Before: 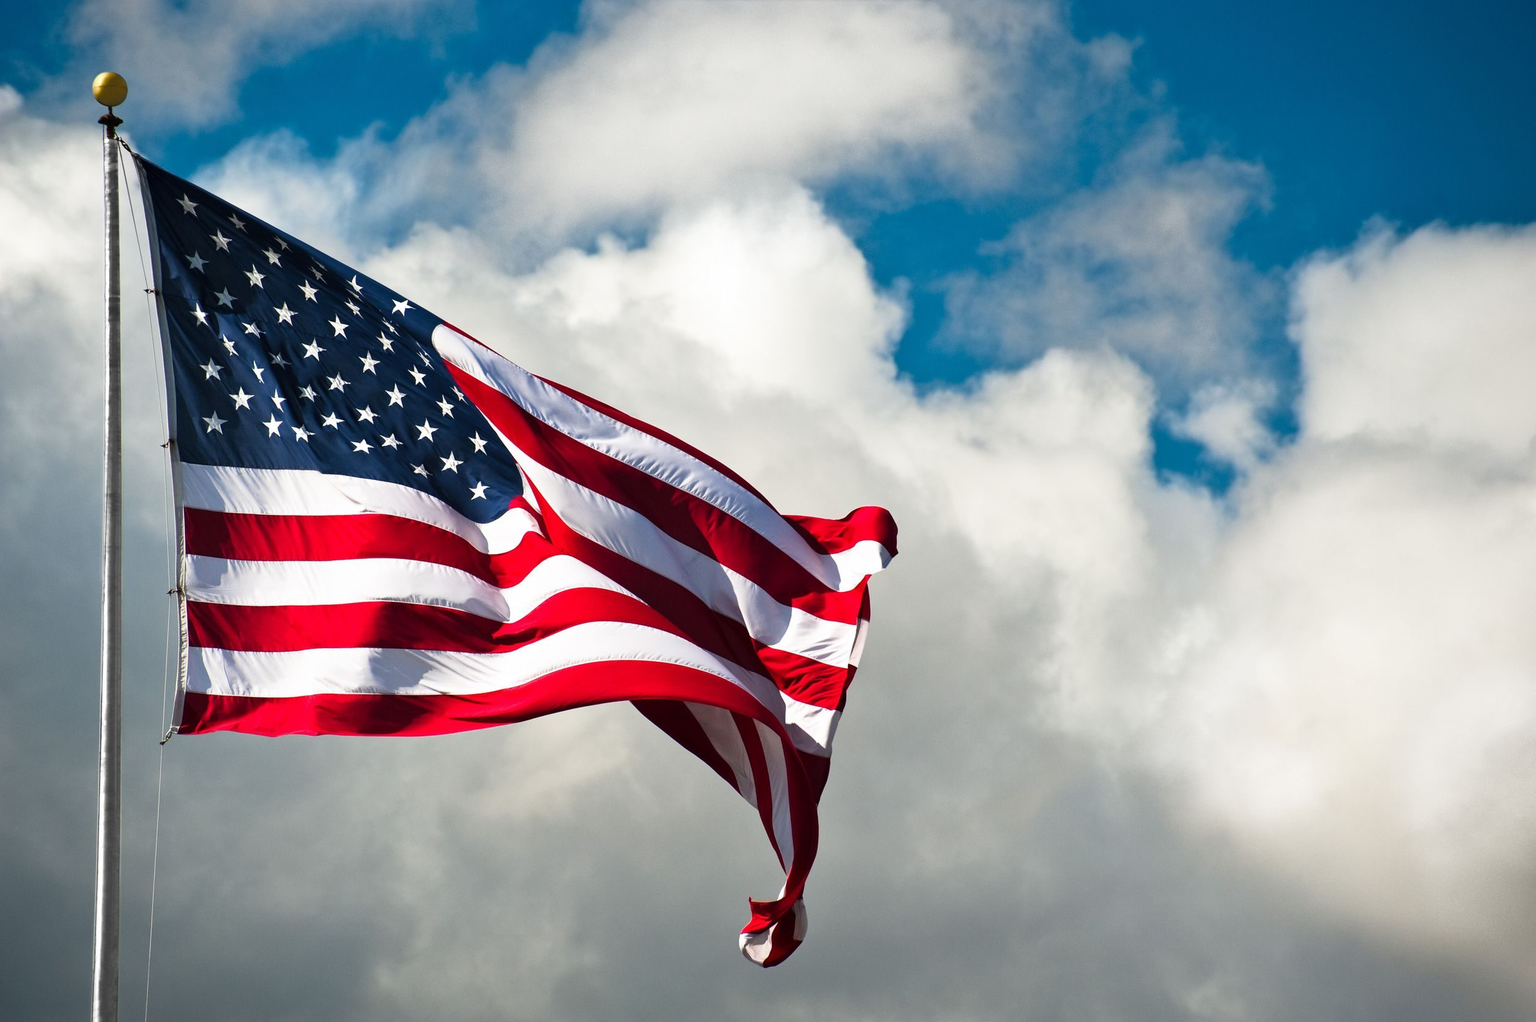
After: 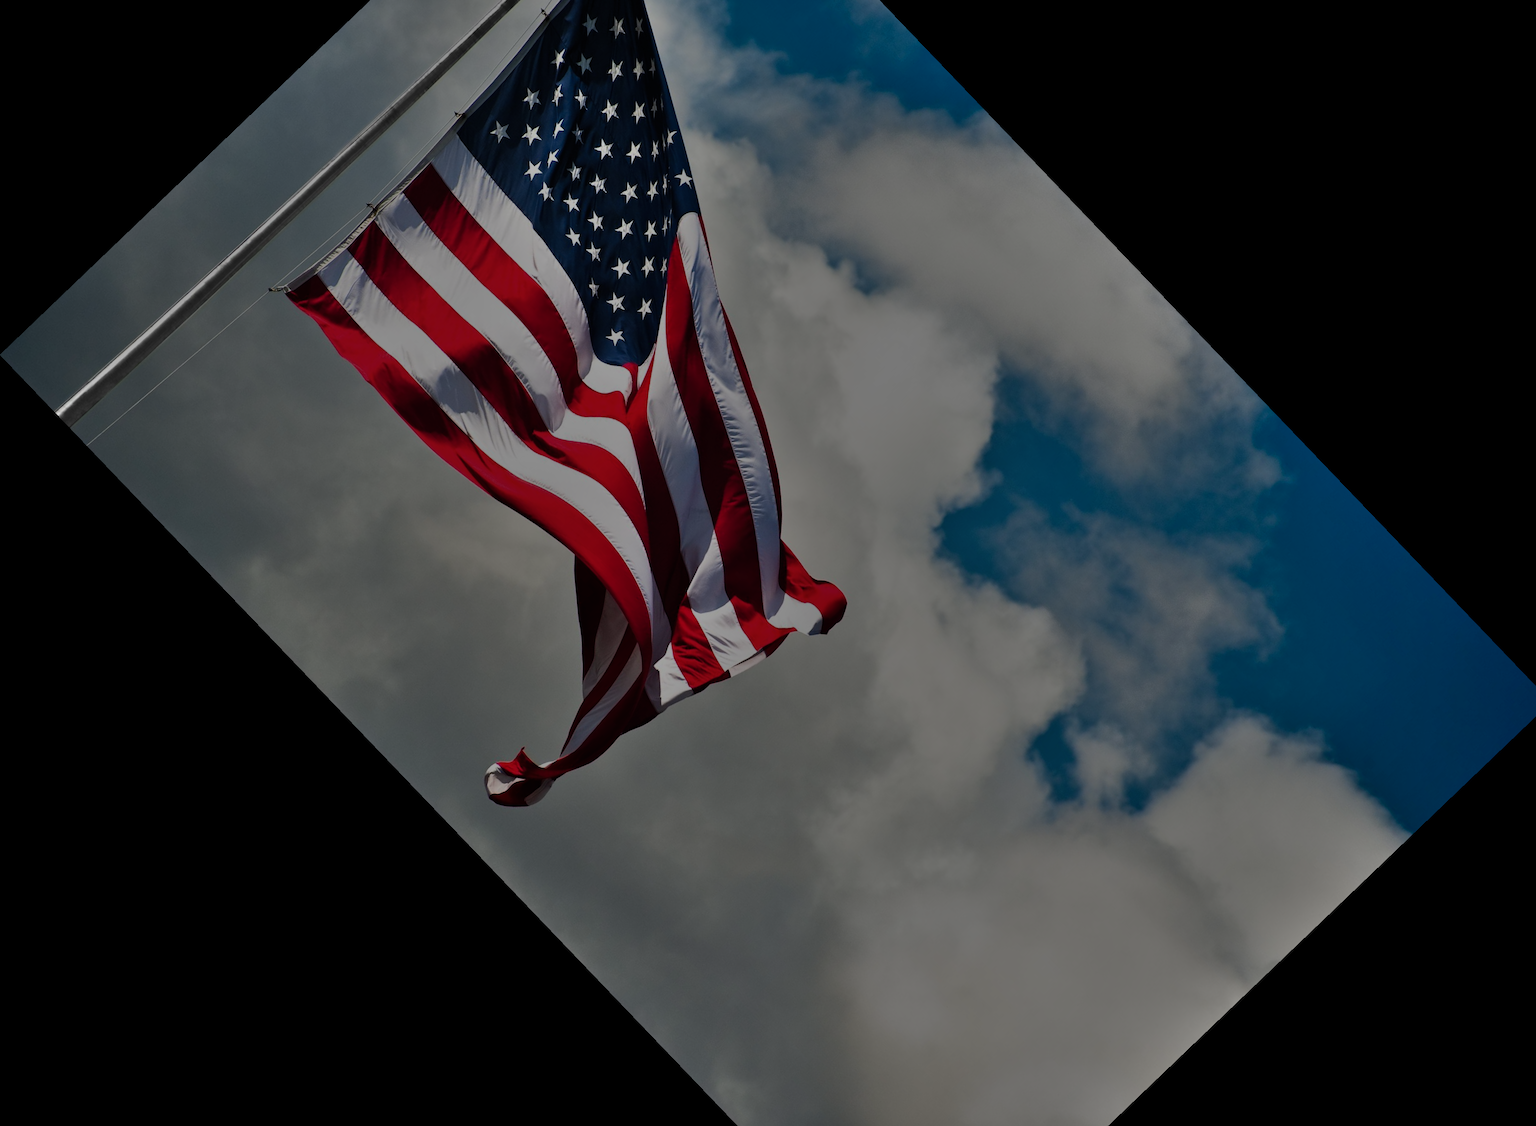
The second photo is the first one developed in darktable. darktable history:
exposure: exposure -2.446 EV, compensate highlight preservation false
shadows and highlights: low approximation 0.01, soften with gaussian
crop and rotate: angle -46.26°, top 16.234%, right 0.912%, bottom 11.704%
